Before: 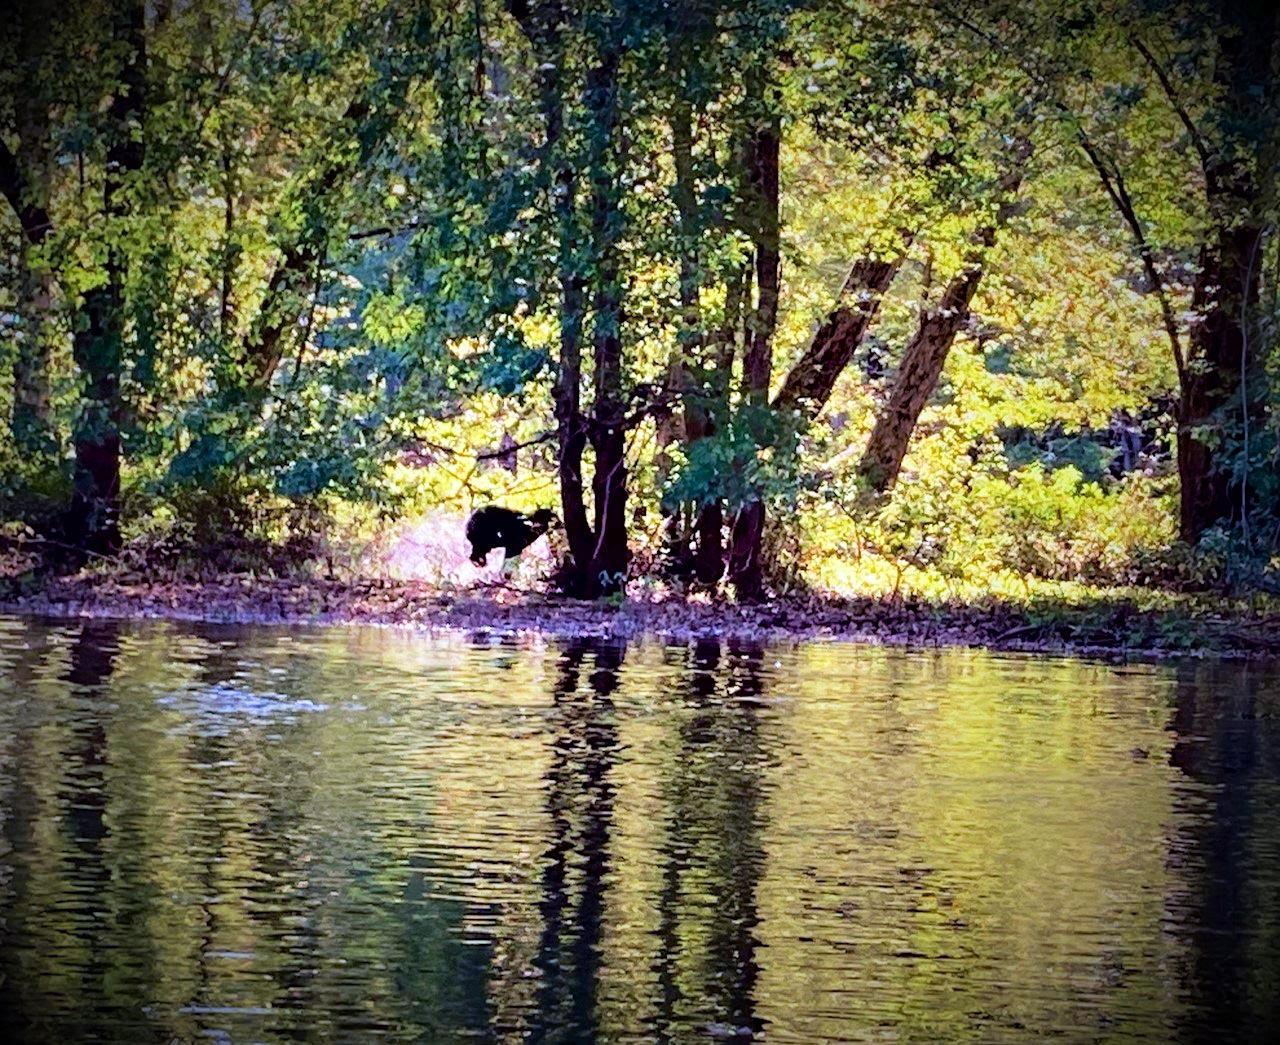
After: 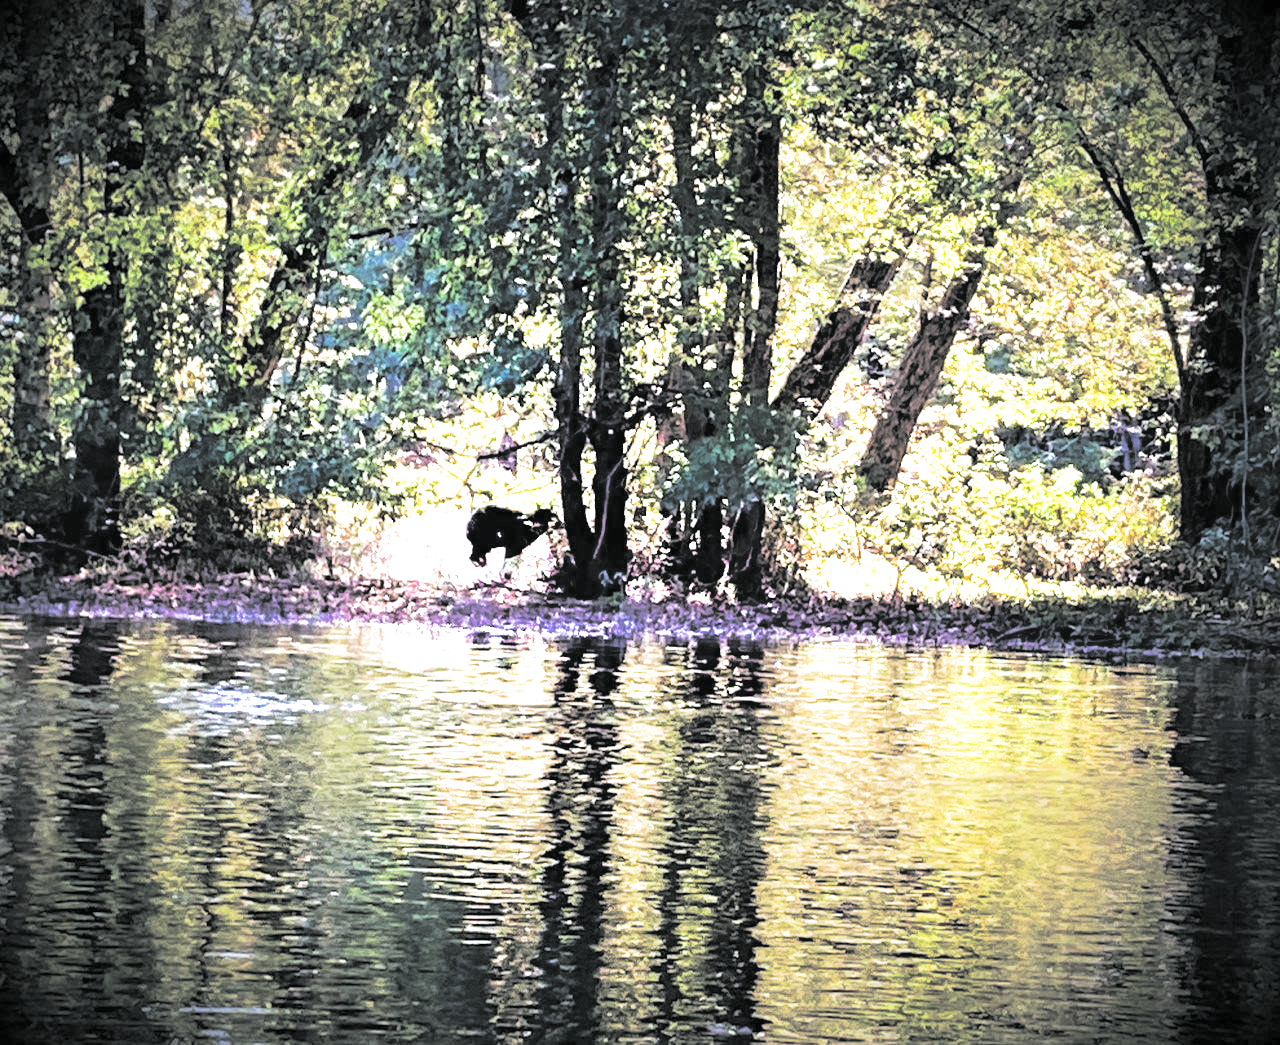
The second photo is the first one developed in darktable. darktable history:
exposure: black level correction 0, exposure 1.1 EV, compensate exposure bias true, compensate highlight preservation false
split-toning: shadows › hue 190.8°, shadows › saturation 0.05, highlights › hue 54°, highlights › saturation 0.05, compress 0%
